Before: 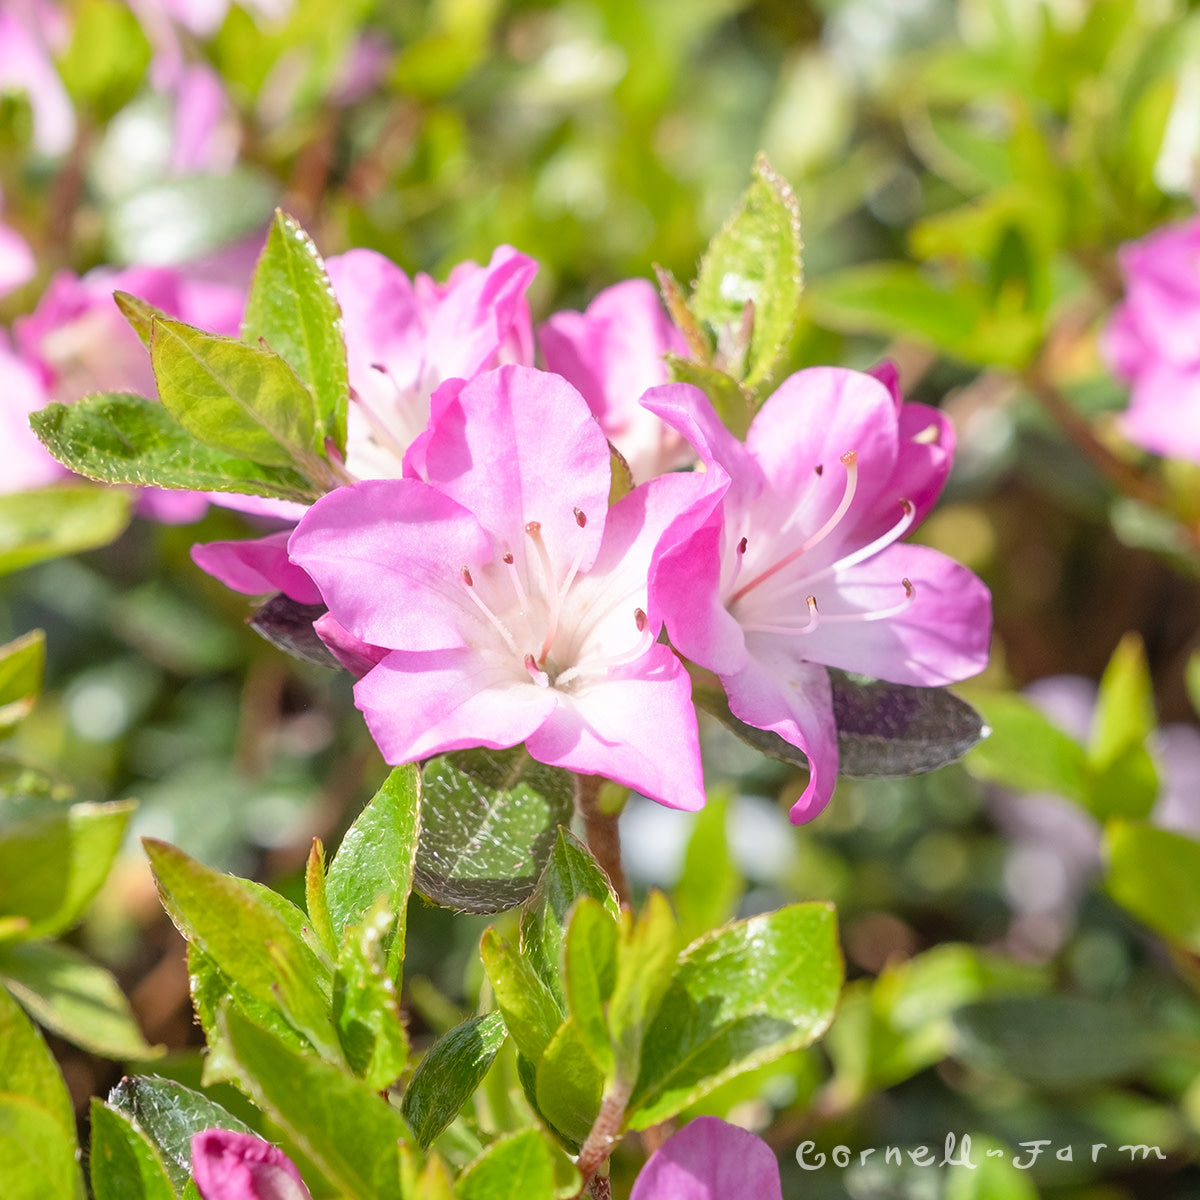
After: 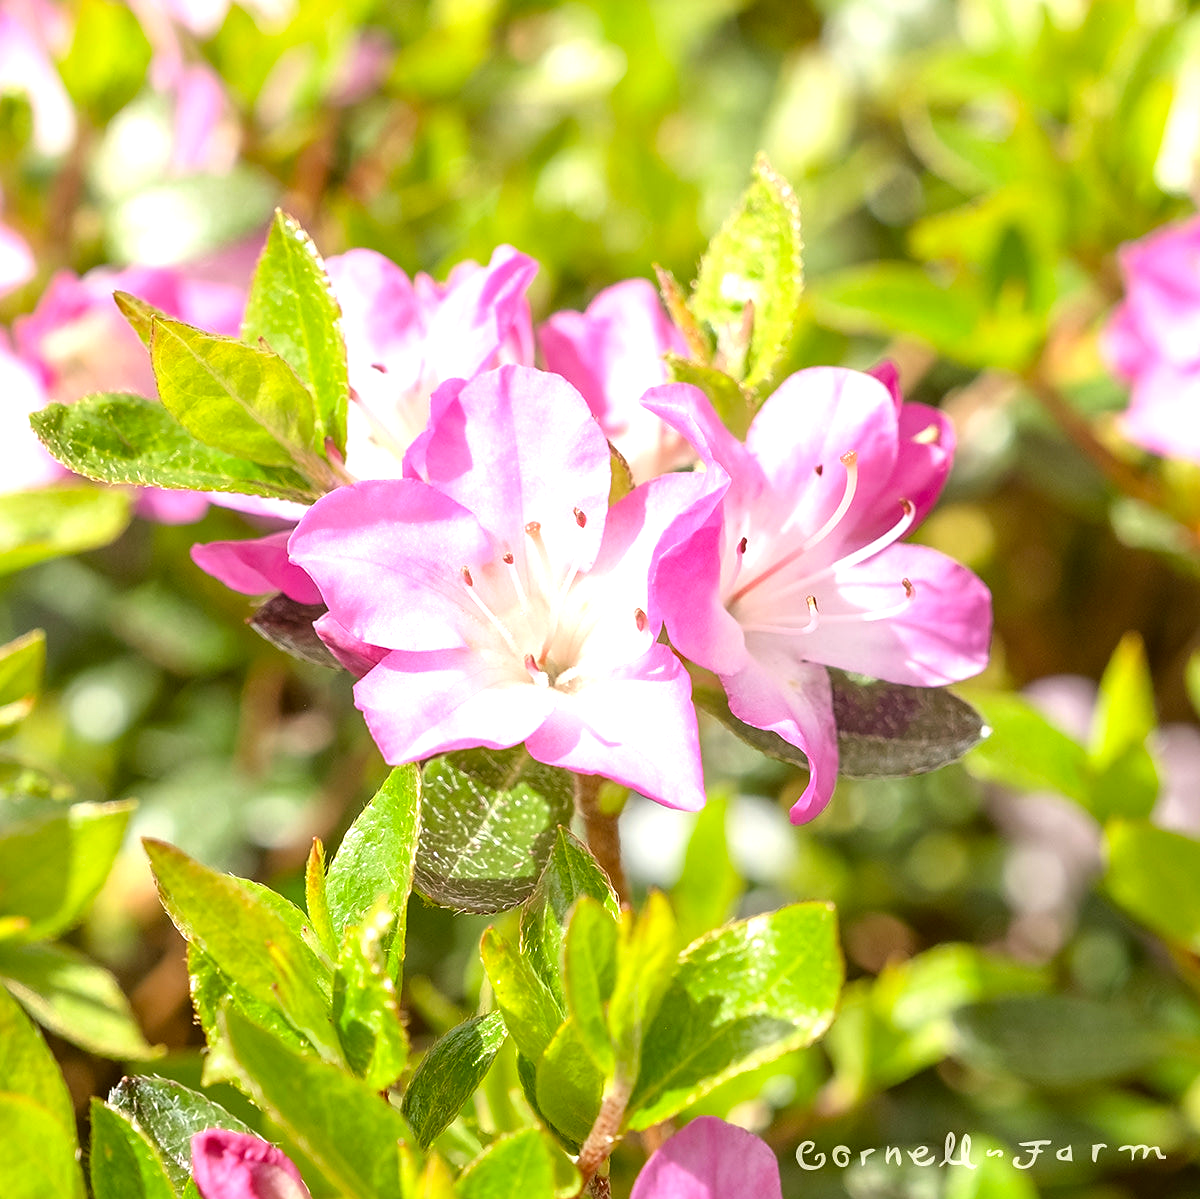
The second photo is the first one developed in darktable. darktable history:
sharpen: radius 1.609, amount 0.355, threshold 1.463
exposure: exposure 0.563 EV, compensate highlight preservation false
crop: bottom 0.068%
color correction: highlights a* -1.22, highlights b* 10.46, shadows a* 0.698, shadows b* 18.8
